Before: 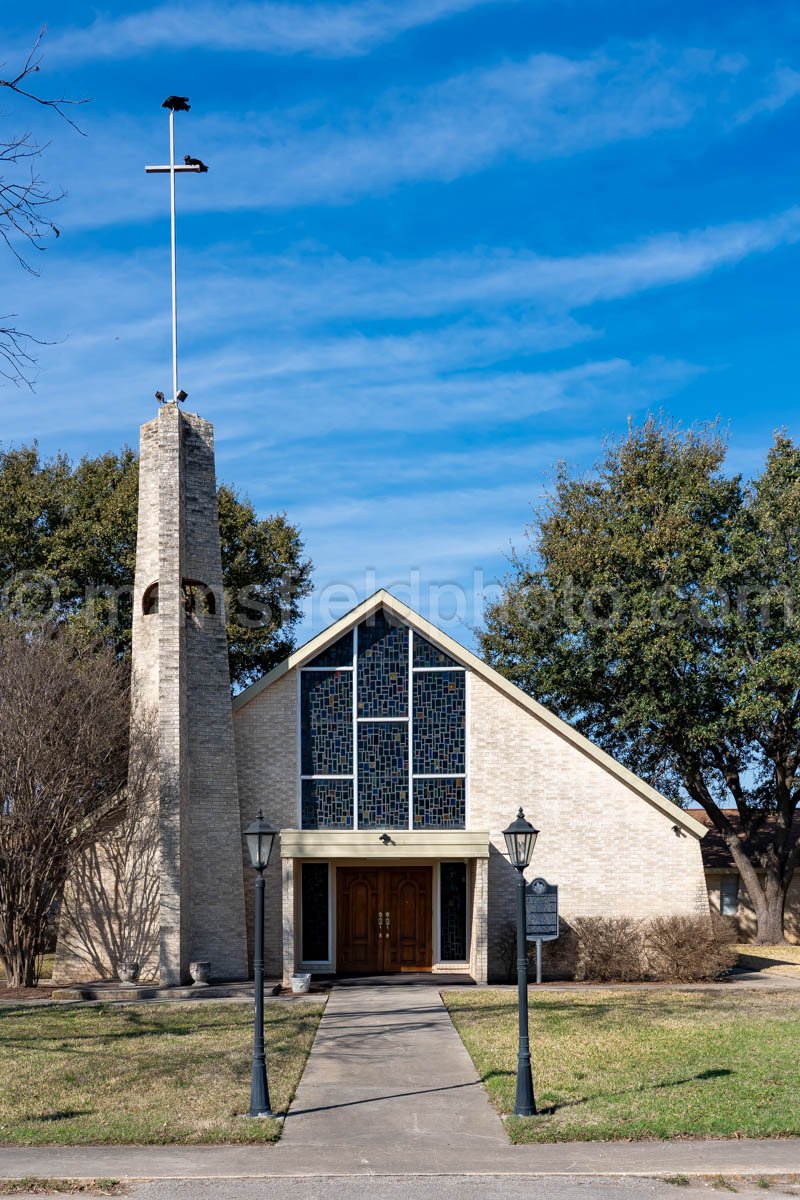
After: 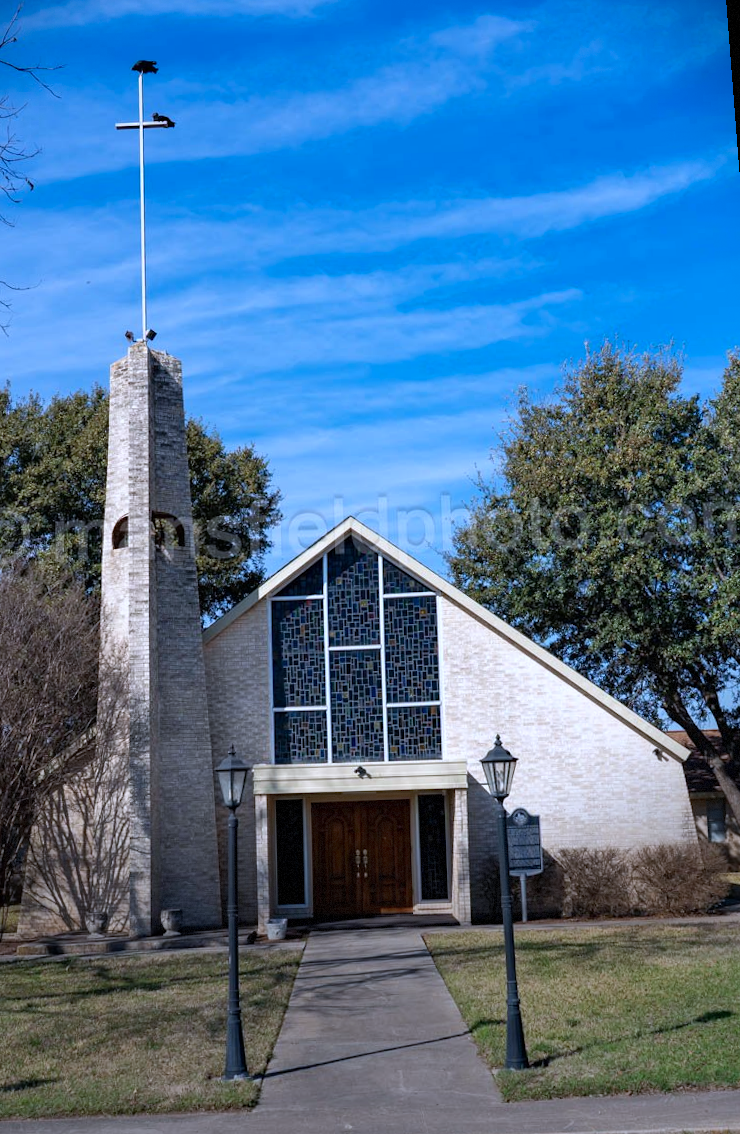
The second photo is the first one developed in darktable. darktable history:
vignetting: fall-off start 68.33%, fall-off radius 30%, saturation 0.042, center (-0.066, -0.311), width/height ratio 0.992, shape 0.85, dithering 8-bit output
color calibration: illuminant as shot in camera, x 0.37, y 0.382, temperature 4313.32 K
rotate and perspective: rotation -1.68°, lens shift (vertical) -0.146, crop left 0.049, crop right 0.912, crop top 0.032, crop bottom 0.96
